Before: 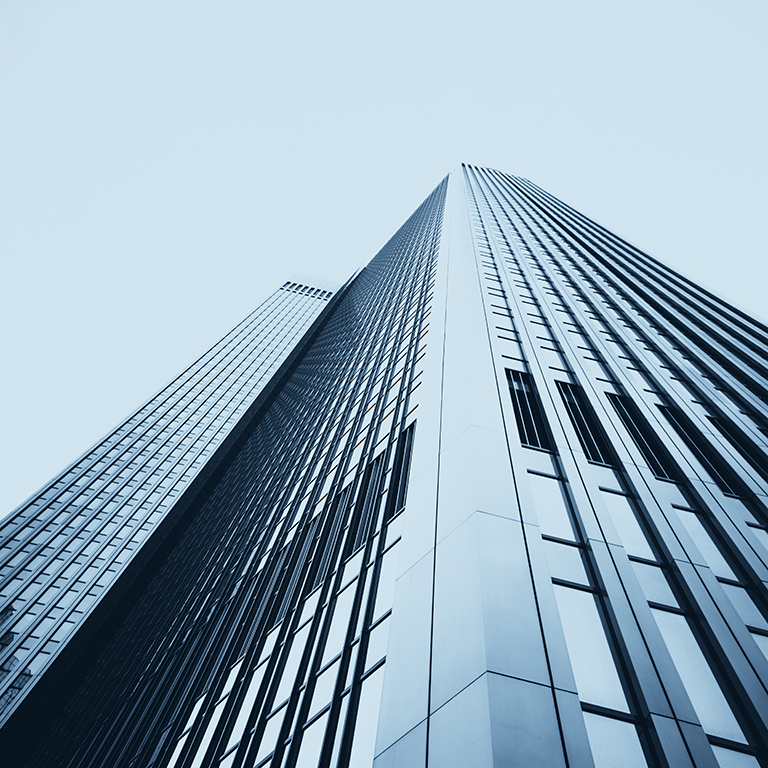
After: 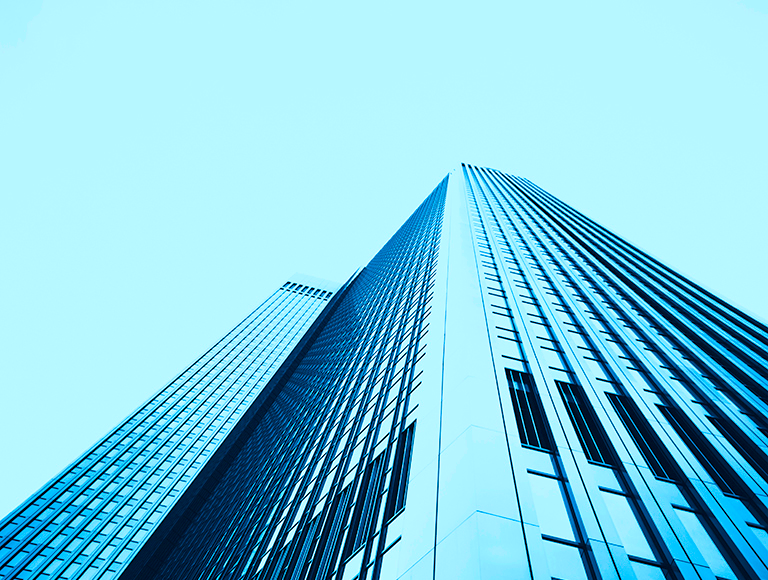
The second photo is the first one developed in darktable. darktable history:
exposure: exposure 0.218 EV, compensate highlight preservation false
color balance rgb: linear chroma grading › global chroma 8.972%, perceptual saturation grading › global saturation 99.636%, global vibrance 50%
crop: bottom 24.413%
levels: black 8.56%
